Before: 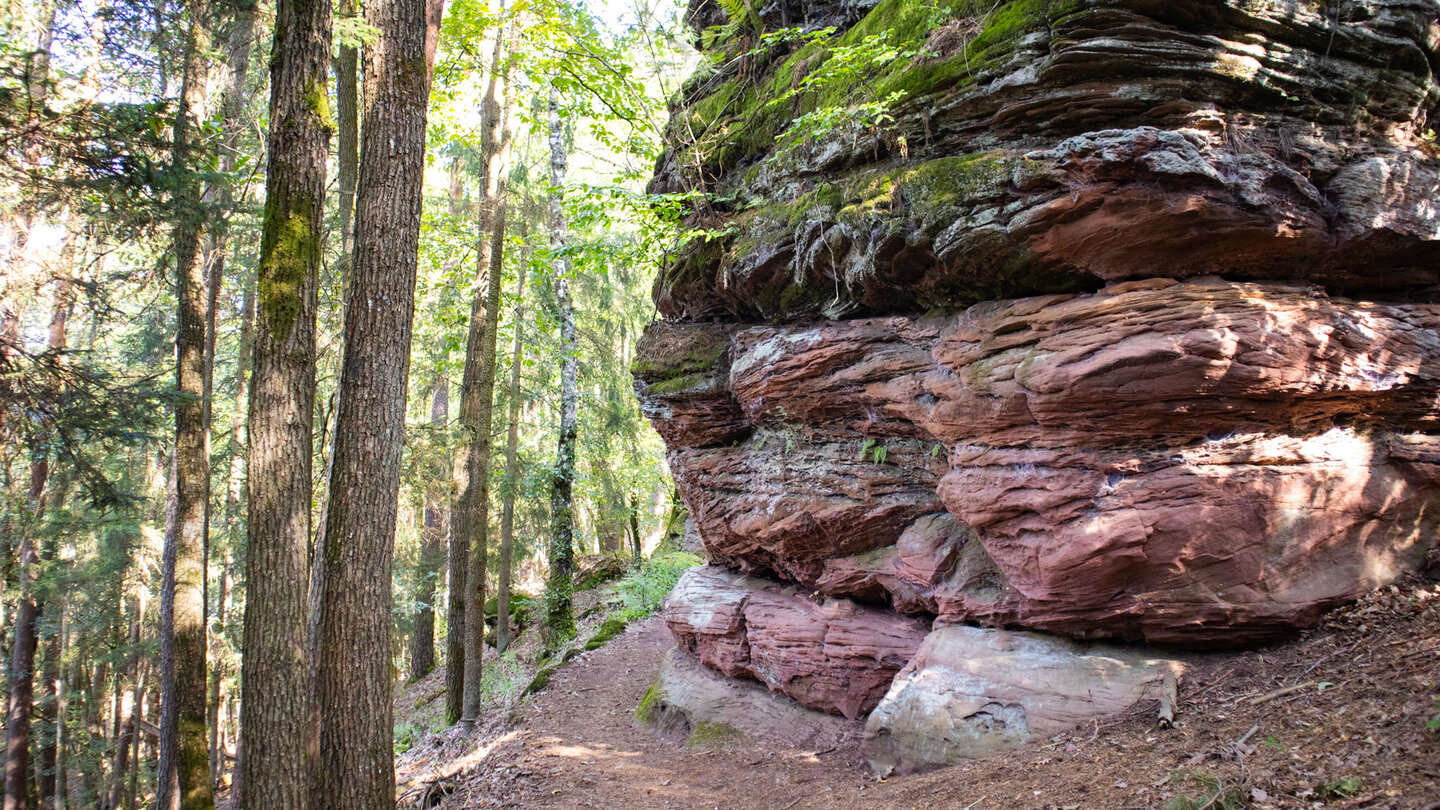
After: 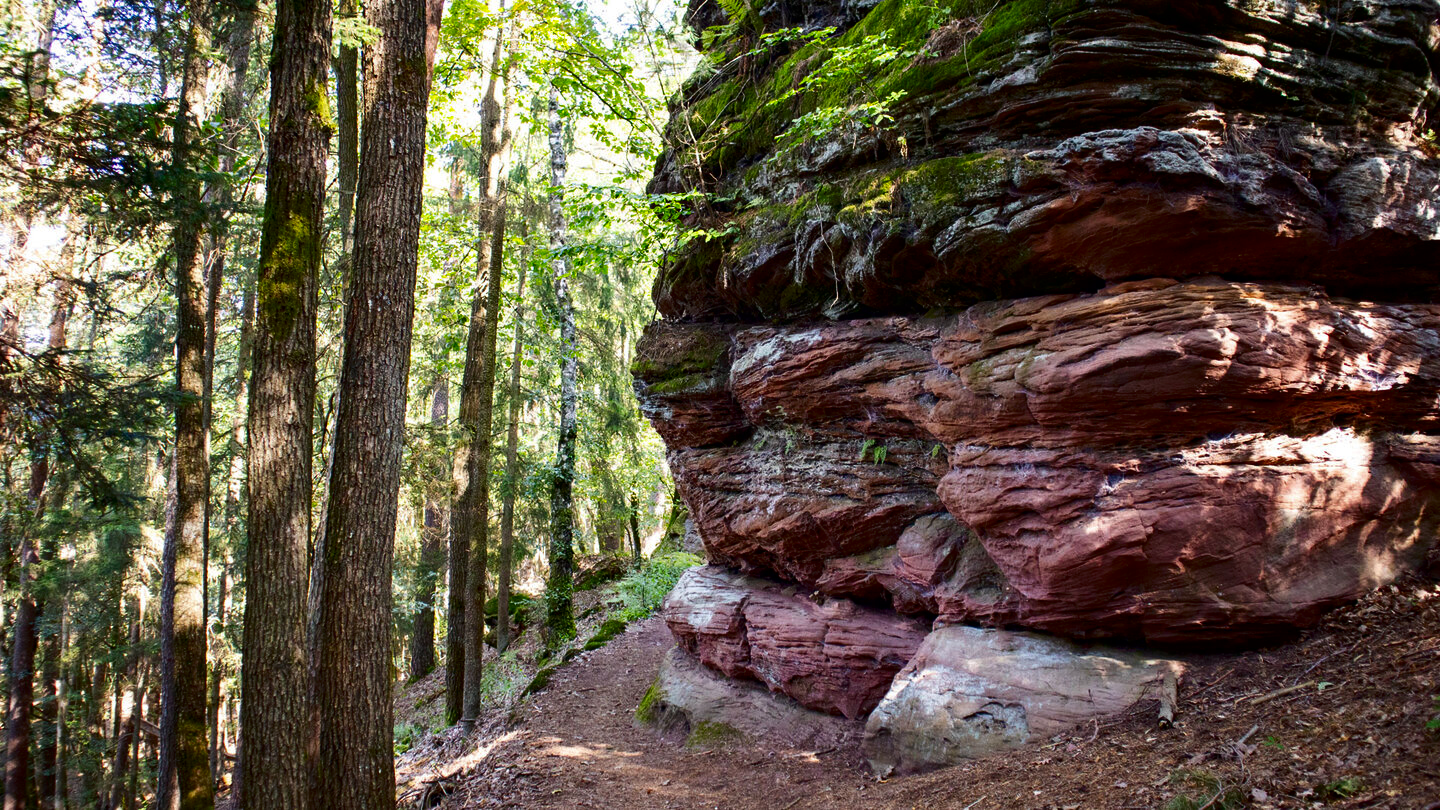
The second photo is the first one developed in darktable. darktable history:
contrast brightness saturation: contrast 0.103, brightness -0.272, saturation 0.144
